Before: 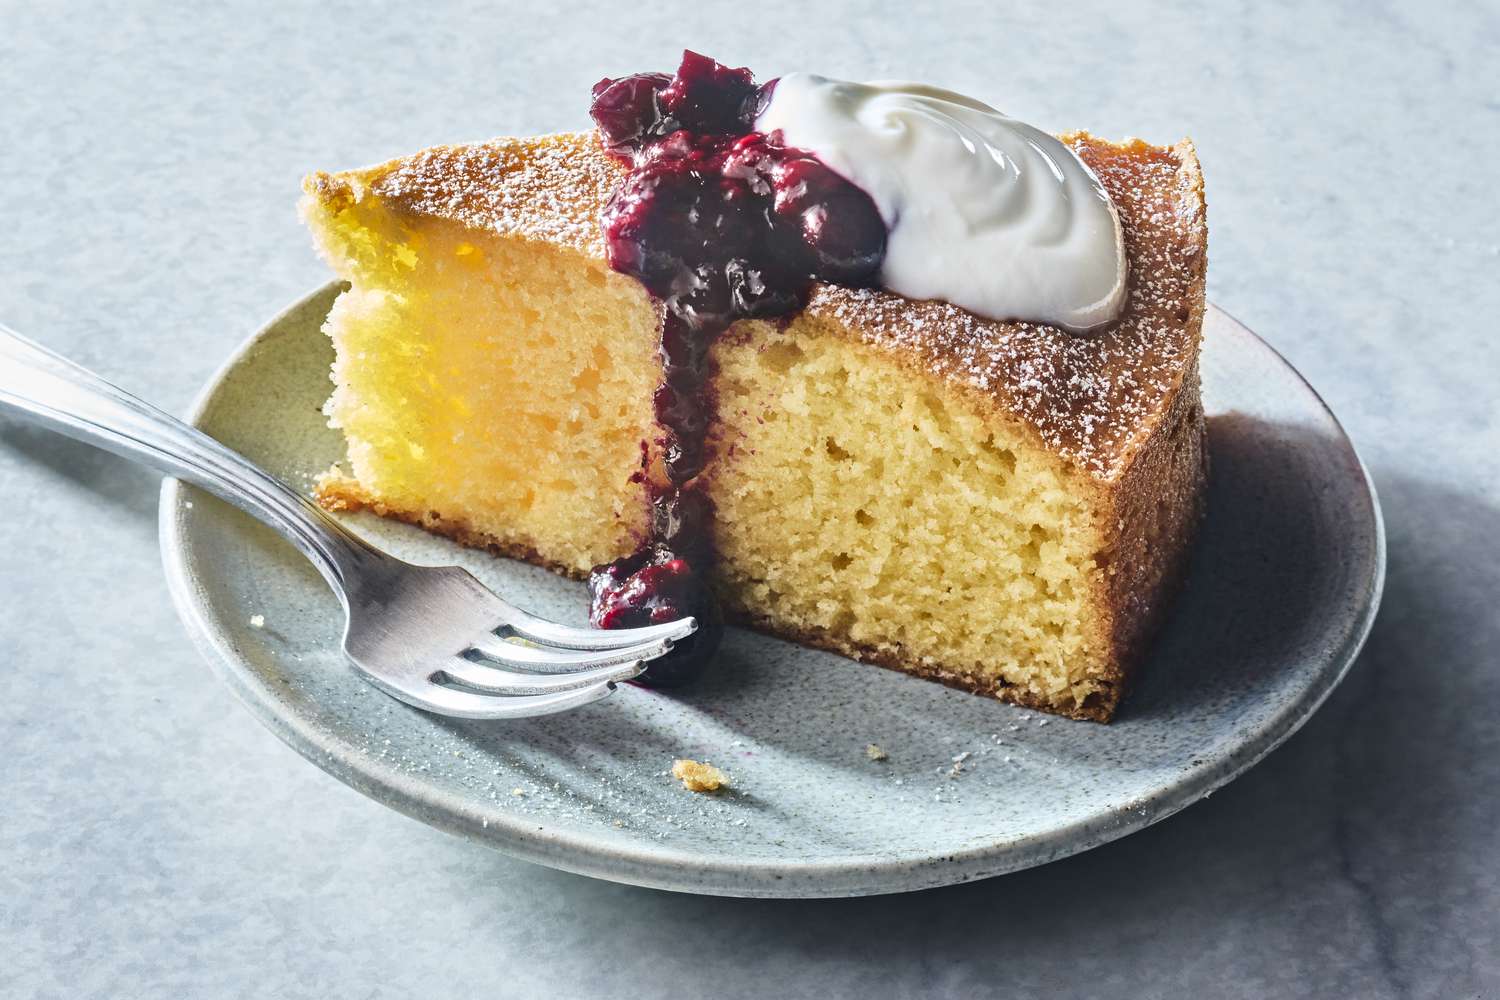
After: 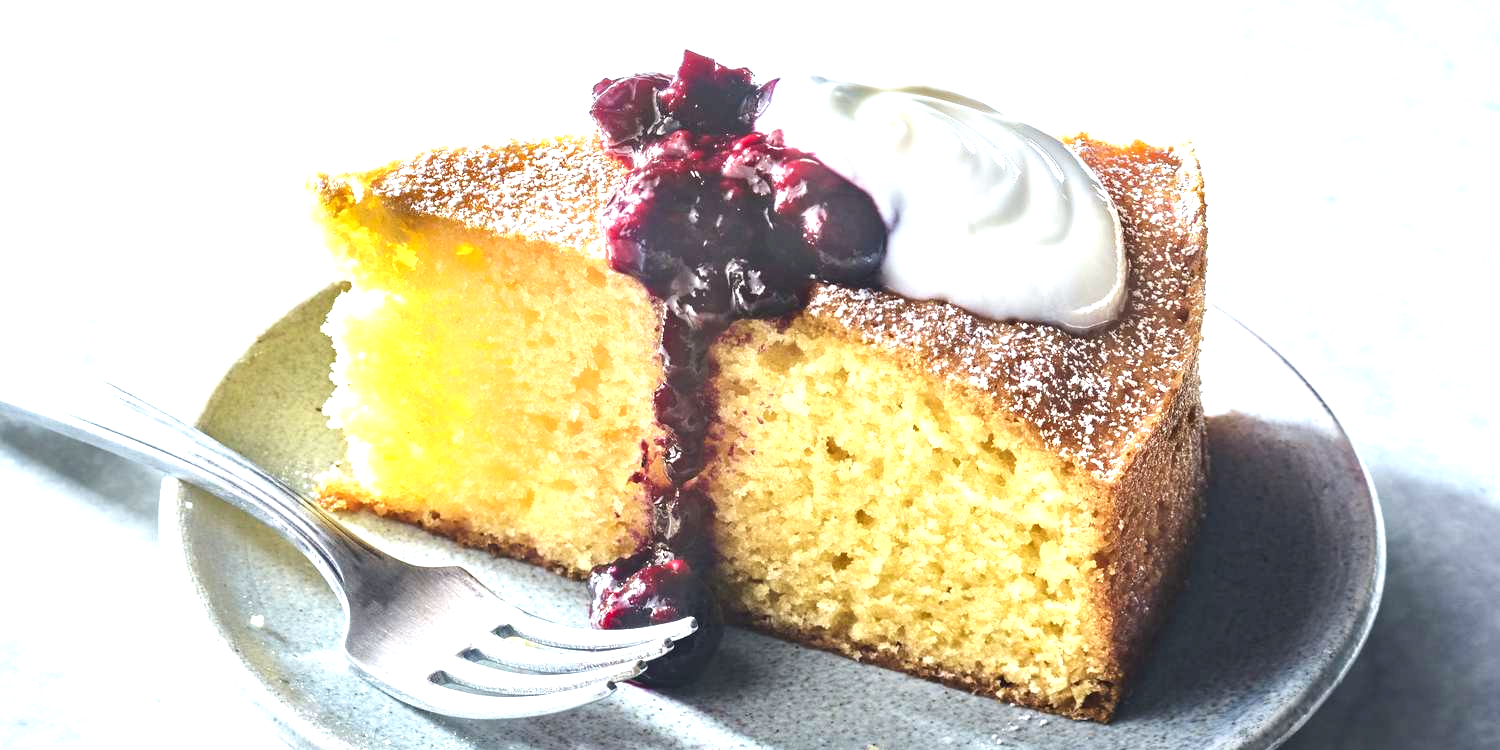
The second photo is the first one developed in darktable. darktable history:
exposure: black level correction 0, exposure 0.9 EV, compensate highlight preservation false
crop: bottom 24.988%
white balance: red 0.986, blue 1.01
